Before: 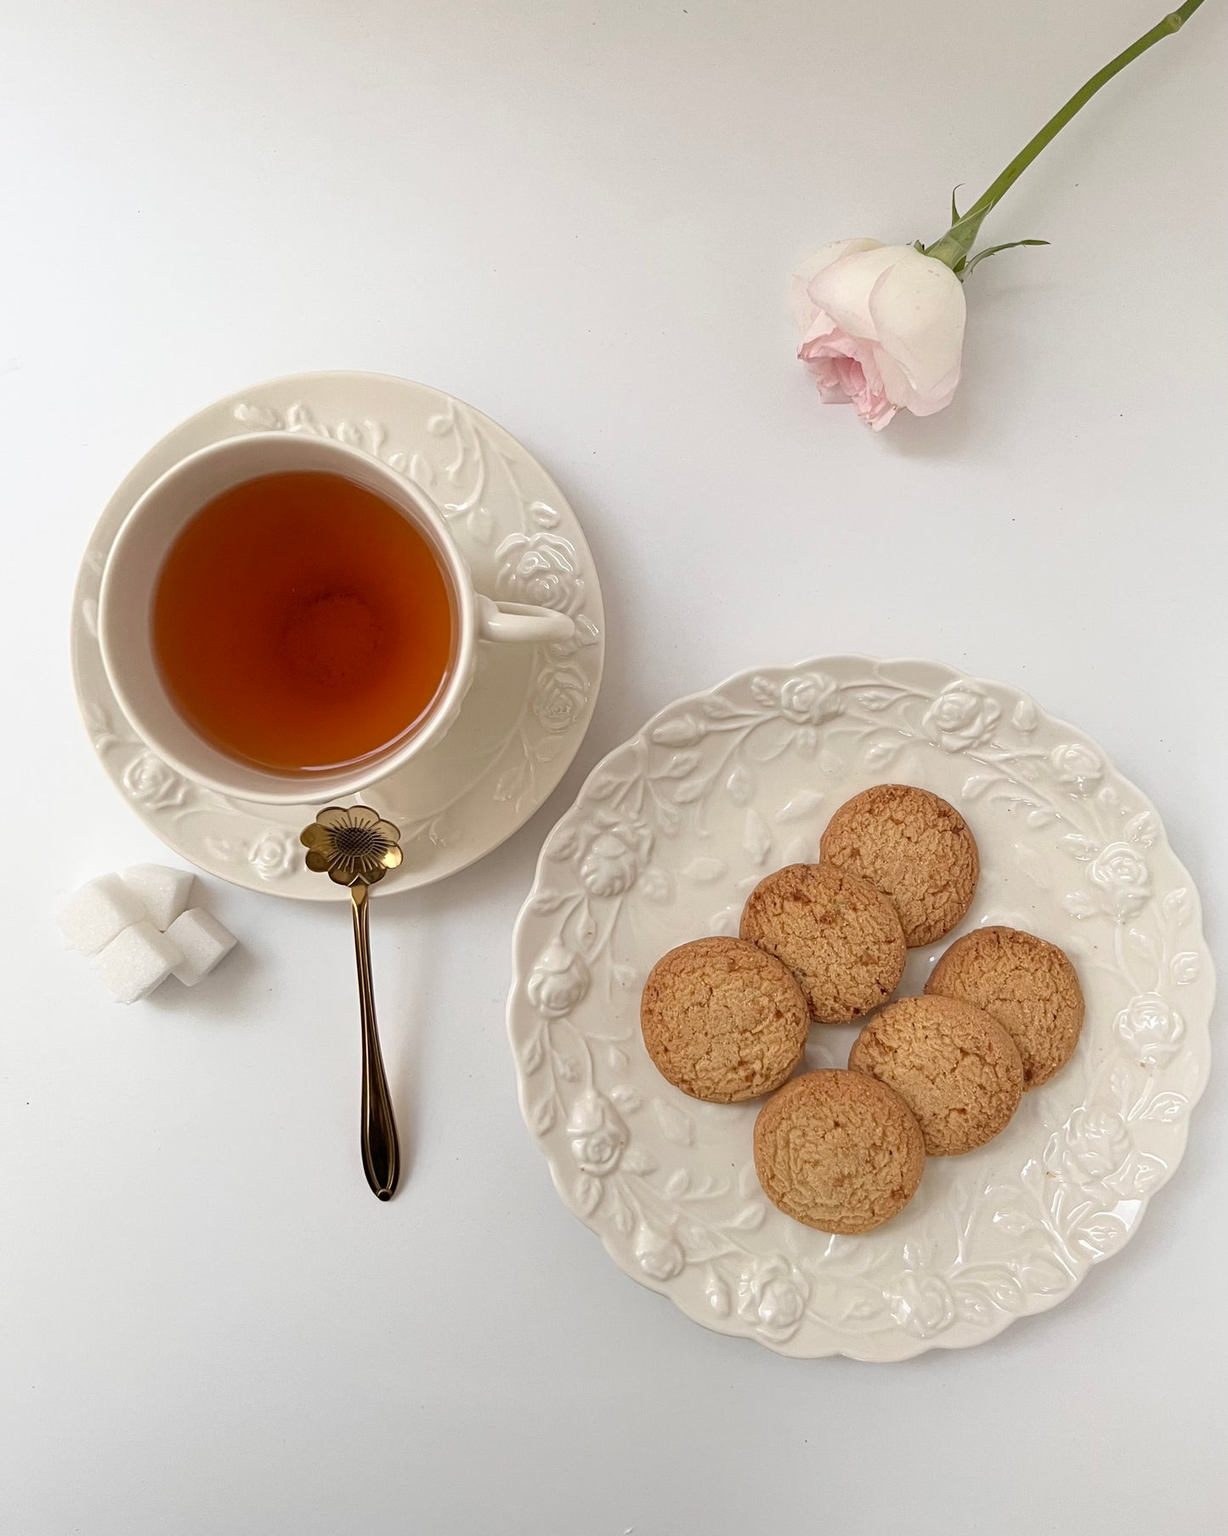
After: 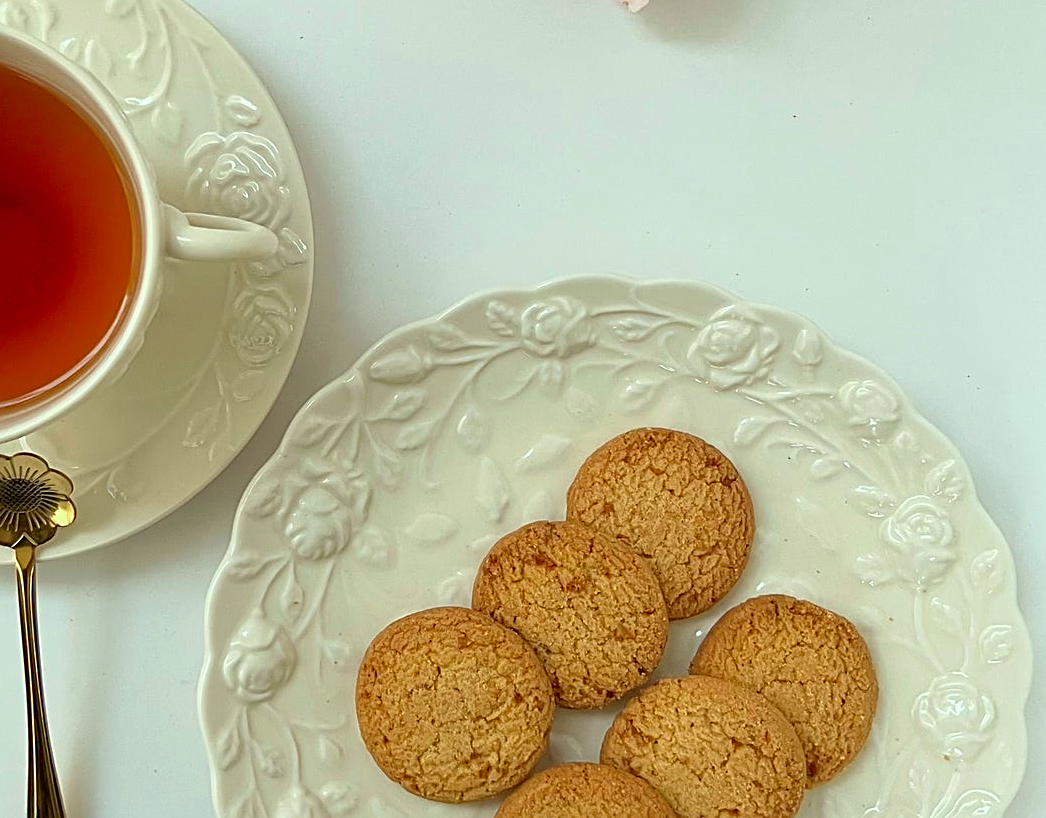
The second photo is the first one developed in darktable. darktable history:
sharpen: on, module defaults
crop and rotate: left 27.568%, top 27.445%, bottom 27.248%
color correction: highlights a* -7.41, highlights b* 1.55, shadows a* -3.85, saturation 1.39
